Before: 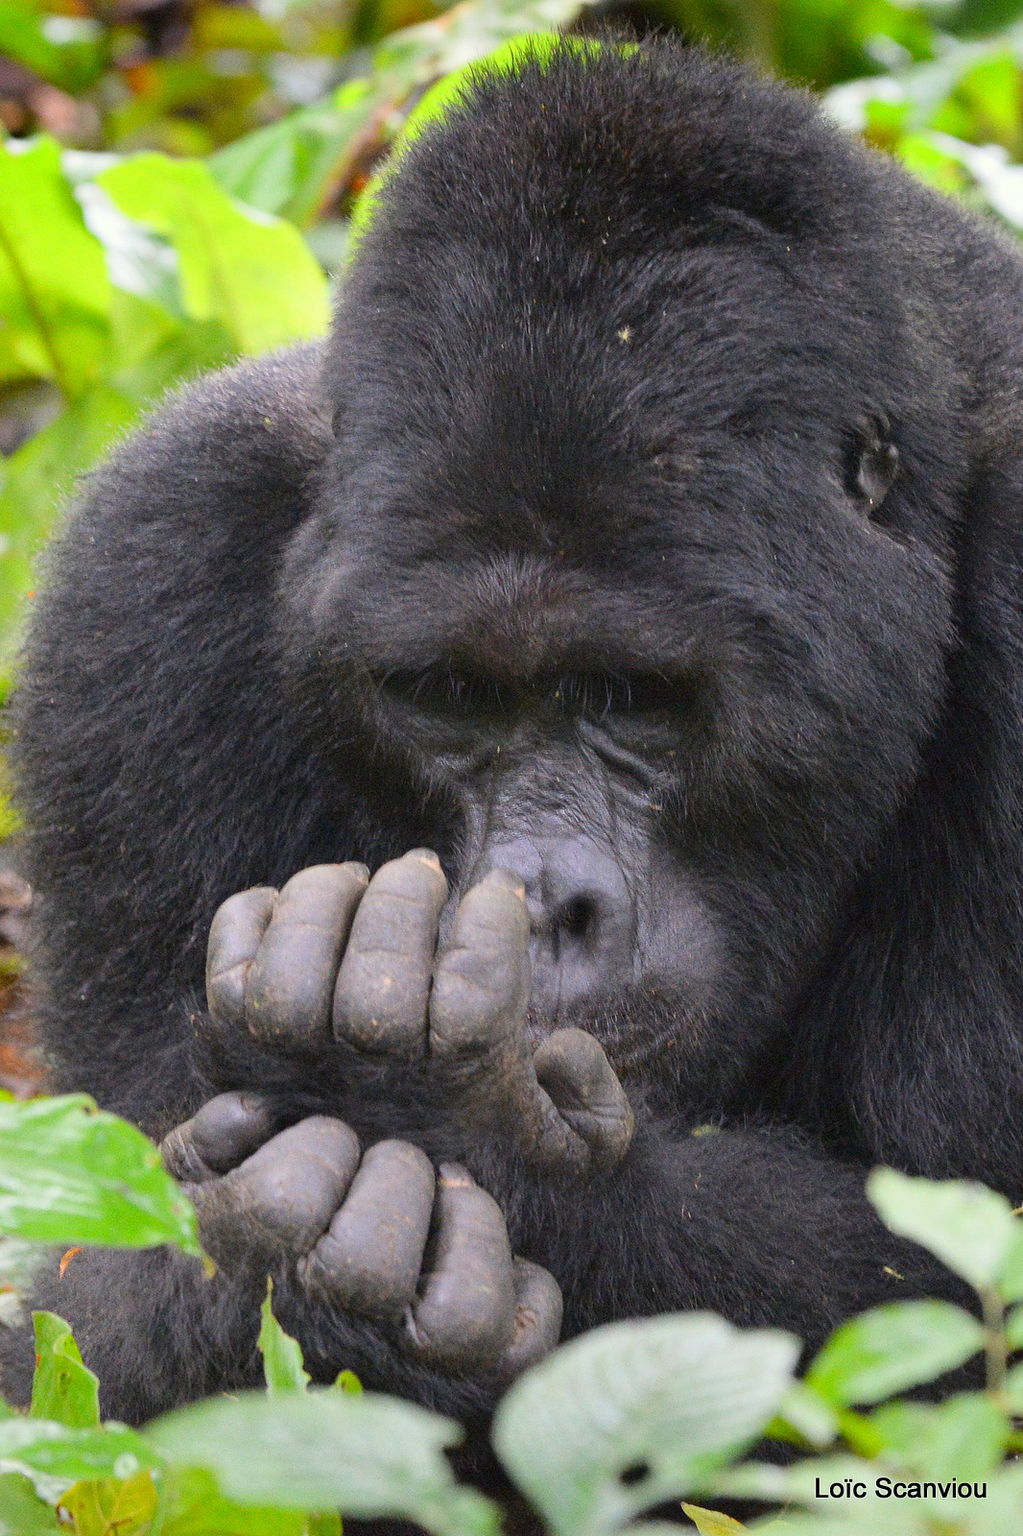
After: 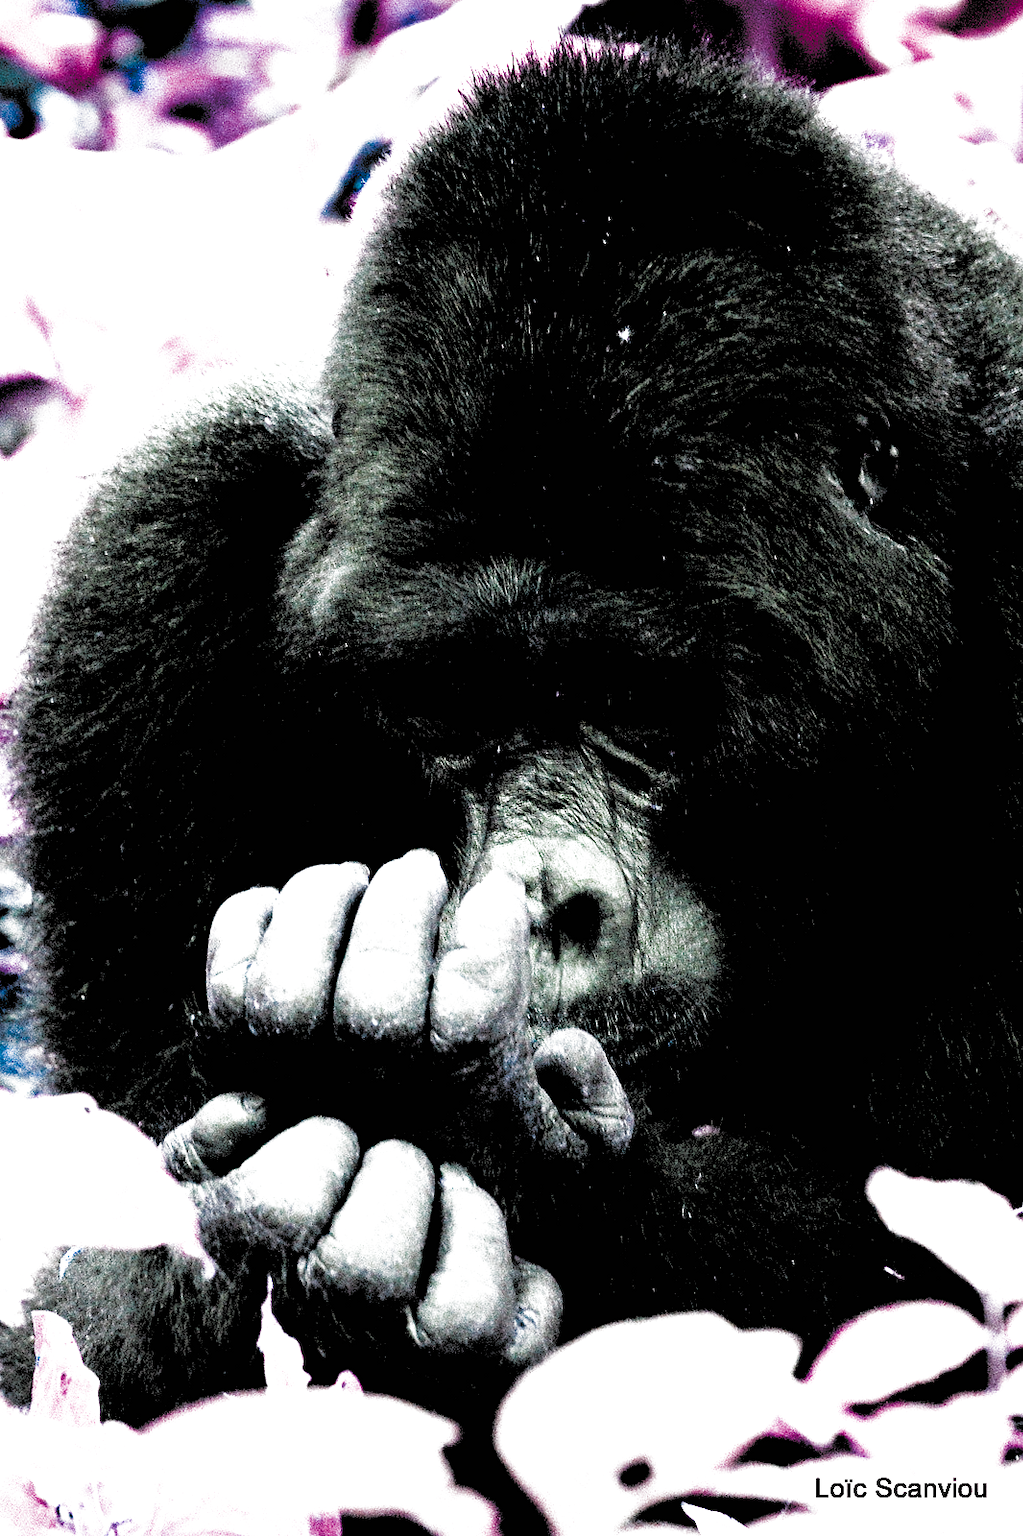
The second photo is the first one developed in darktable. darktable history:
color balance rgb: power › hue 329.21°, highlights gain › chroma 0.261%, highlights gain › hue 329.89°, global offset › luminance 0.227%, perceptual saturation grading › global saturation 29.536%, hue shift -148.58°, contrast 34.919%, saturation formula JzAzBz (2021)
filmic rgb: black relative exposure -1.14 EV, white relative exposure 2.08 EV, hardness 1.59, contrast 2.247, preserve chrominance RGB euclidean norm (legacy), color science v4 (2020)
